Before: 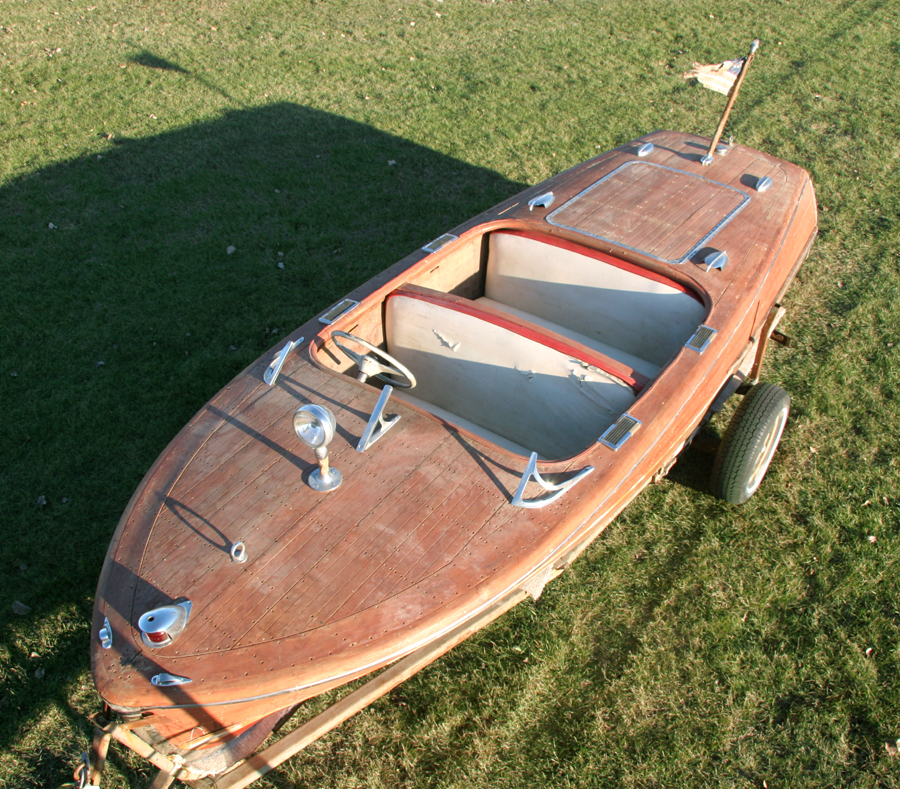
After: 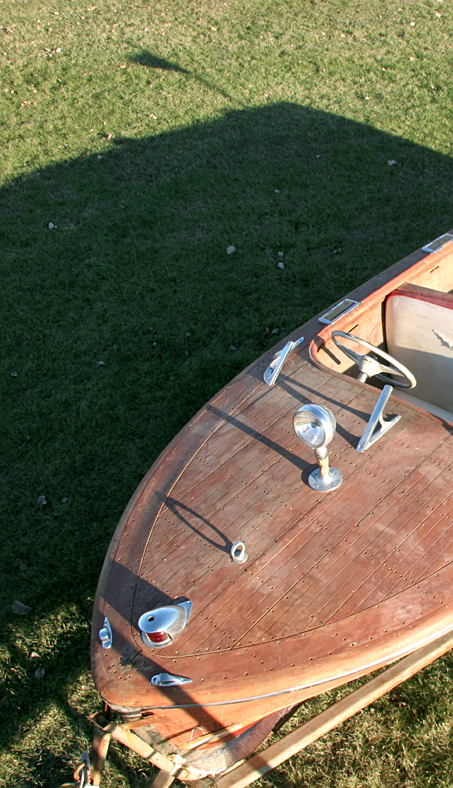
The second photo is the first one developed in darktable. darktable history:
local contrast: mode bilateral grid, contrast 20, coarseness 51, detail 132%, midtone range 0.2
sharpen: radius 1.23, amount 0.296, threshold 0.087
crop and rotate: left 0.031%, top 0%, right 49.624%
